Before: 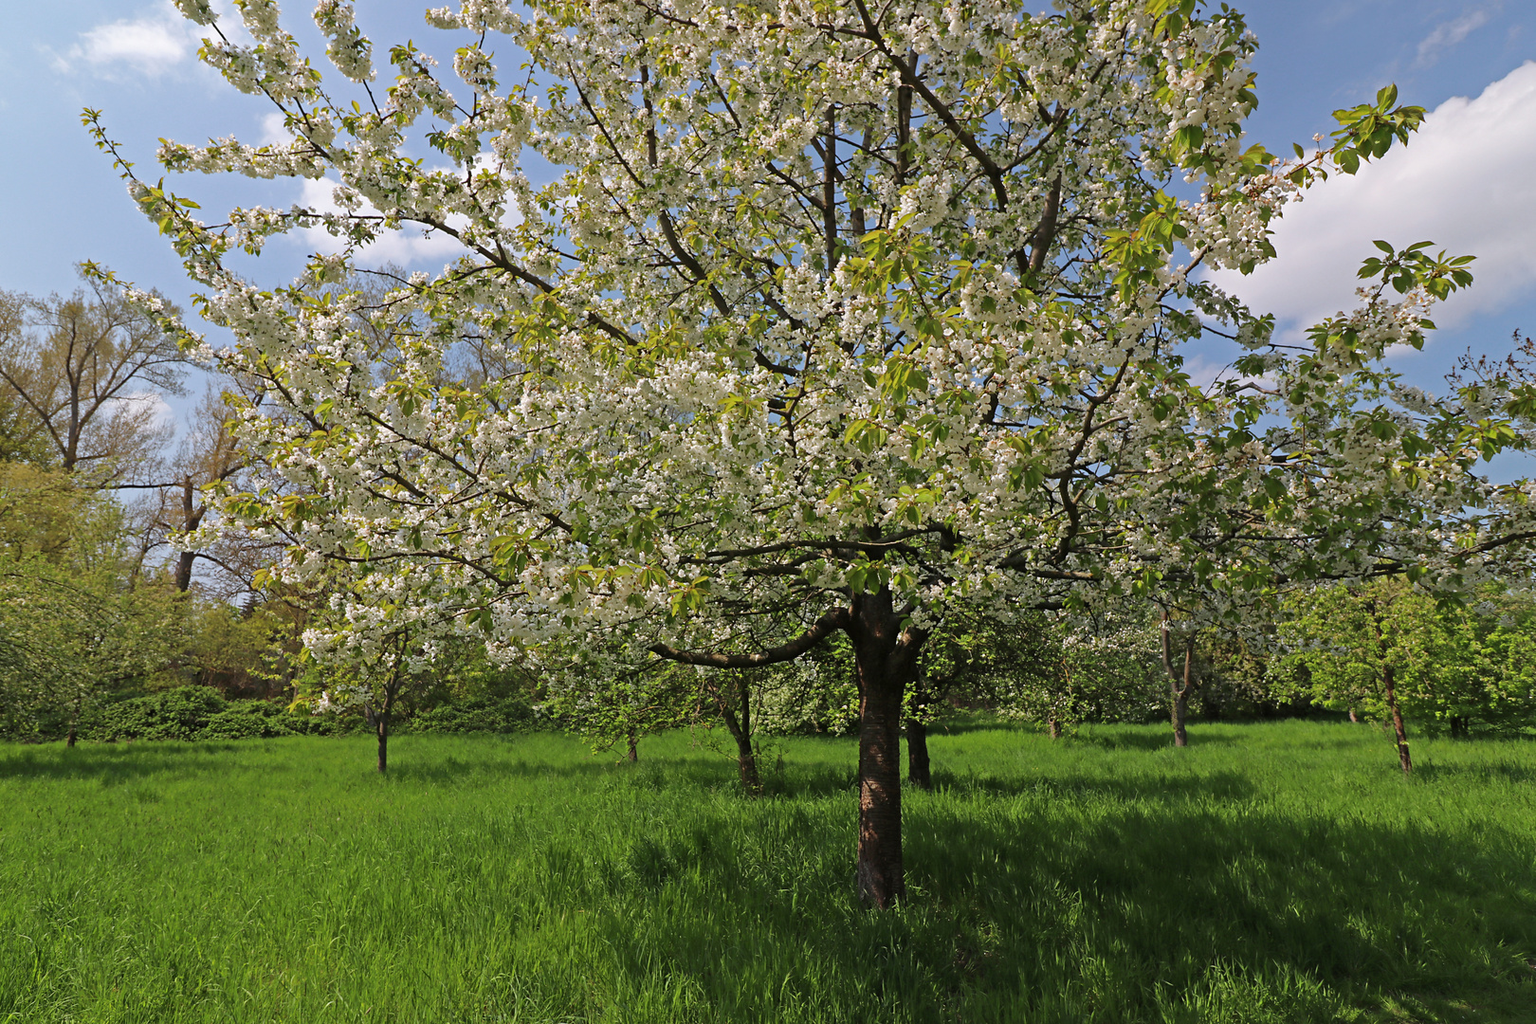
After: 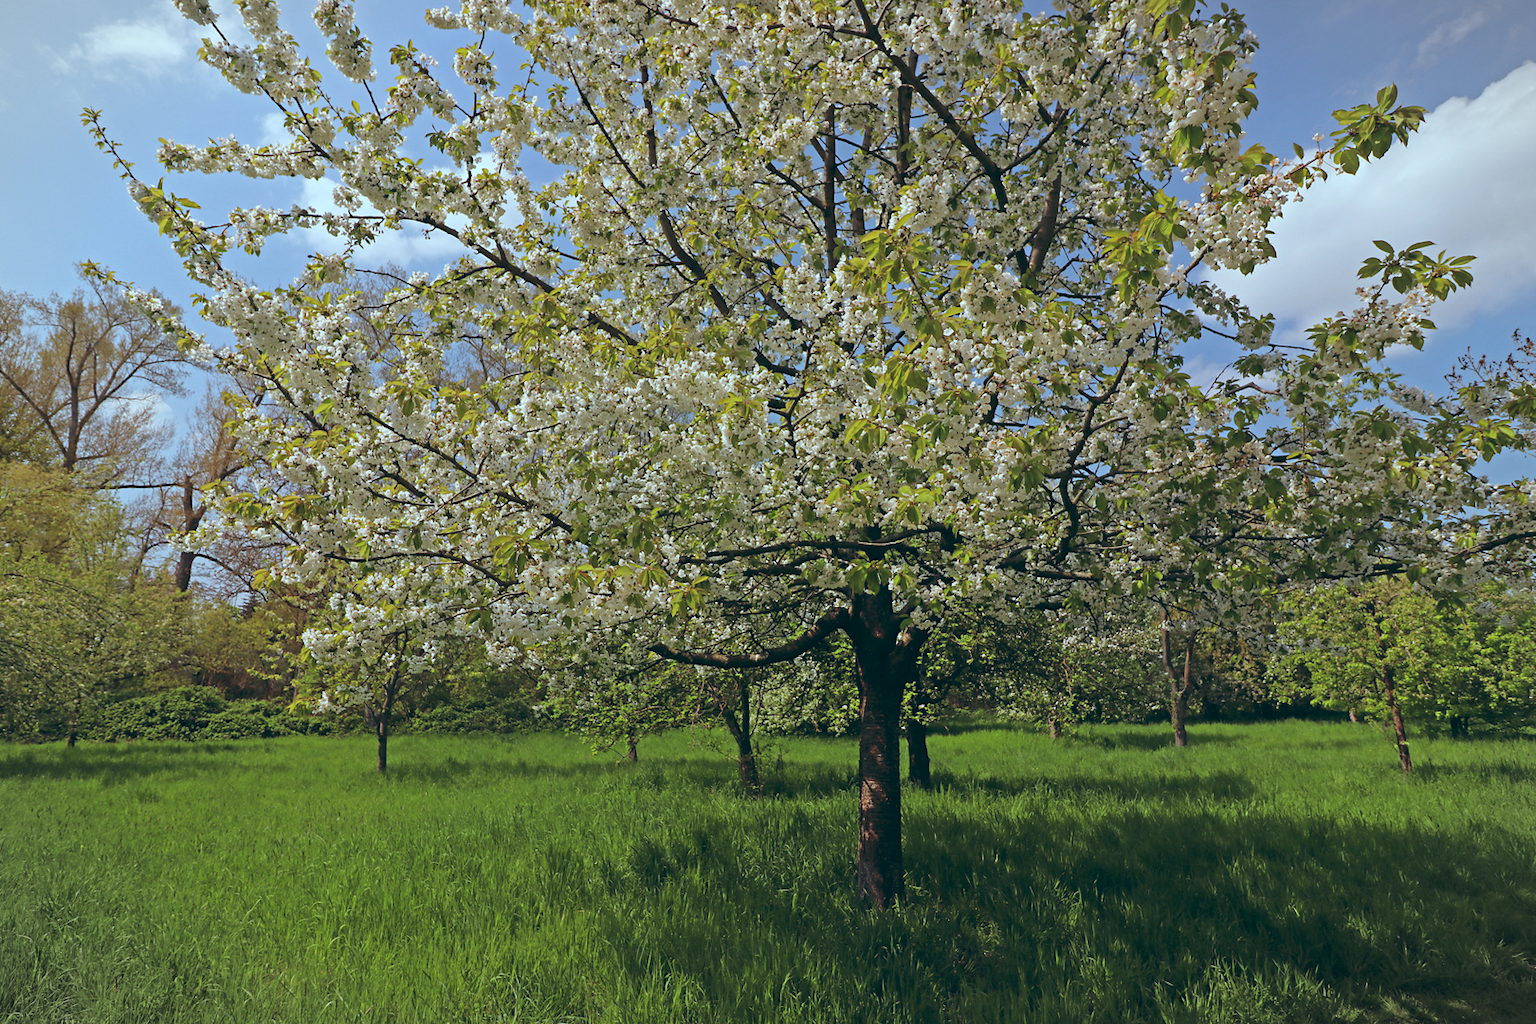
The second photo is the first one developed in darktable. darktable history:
color balance: lift [1.003, 0.993, 1.001, 1.007], gamma [1.018, 1.072, 0.959, 0.928], gain [0.974, 0.873, 1.031, 1.127]
vignetting: fall-off start 100%, brightness -0.282, width/height ratio 1.31
